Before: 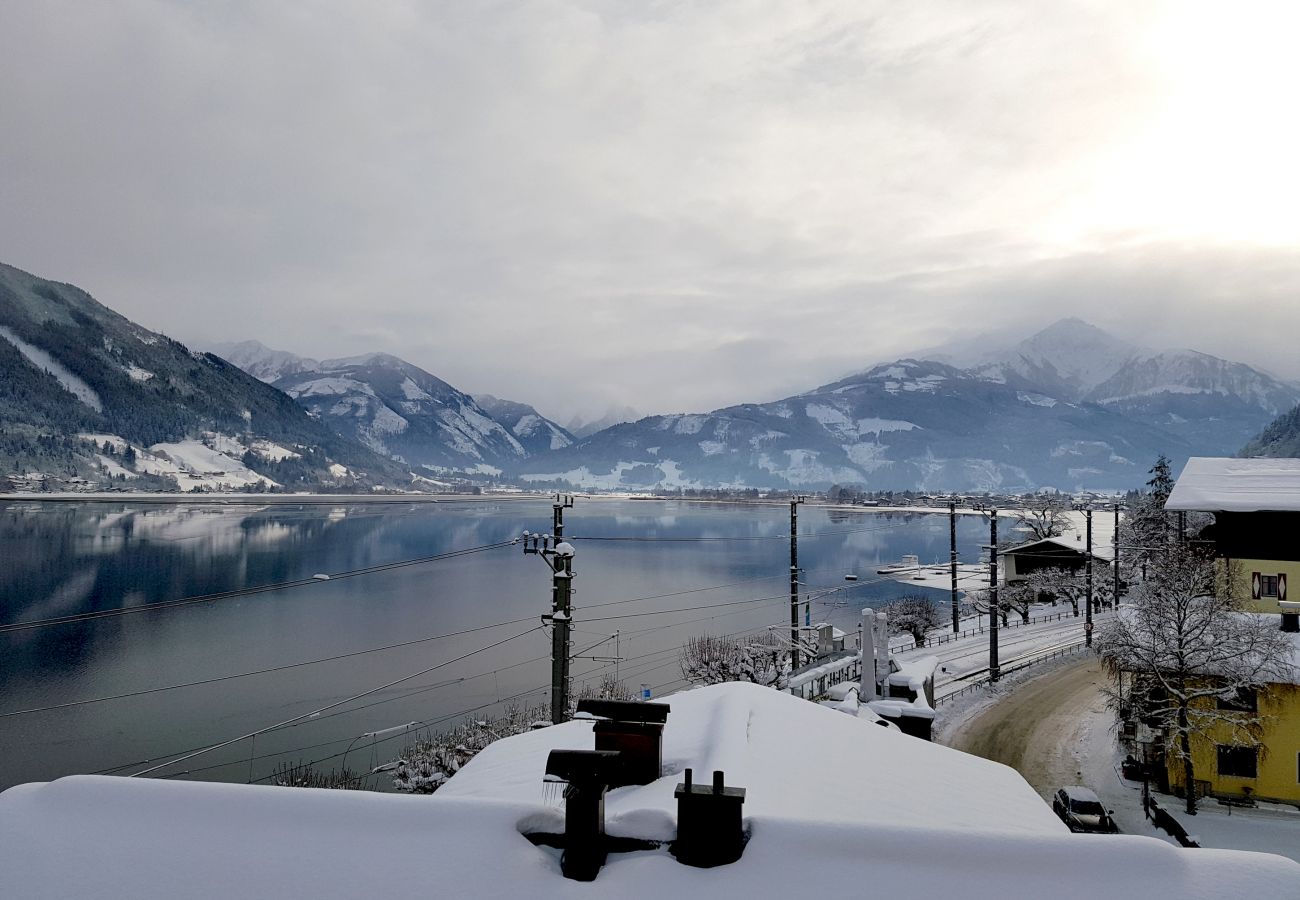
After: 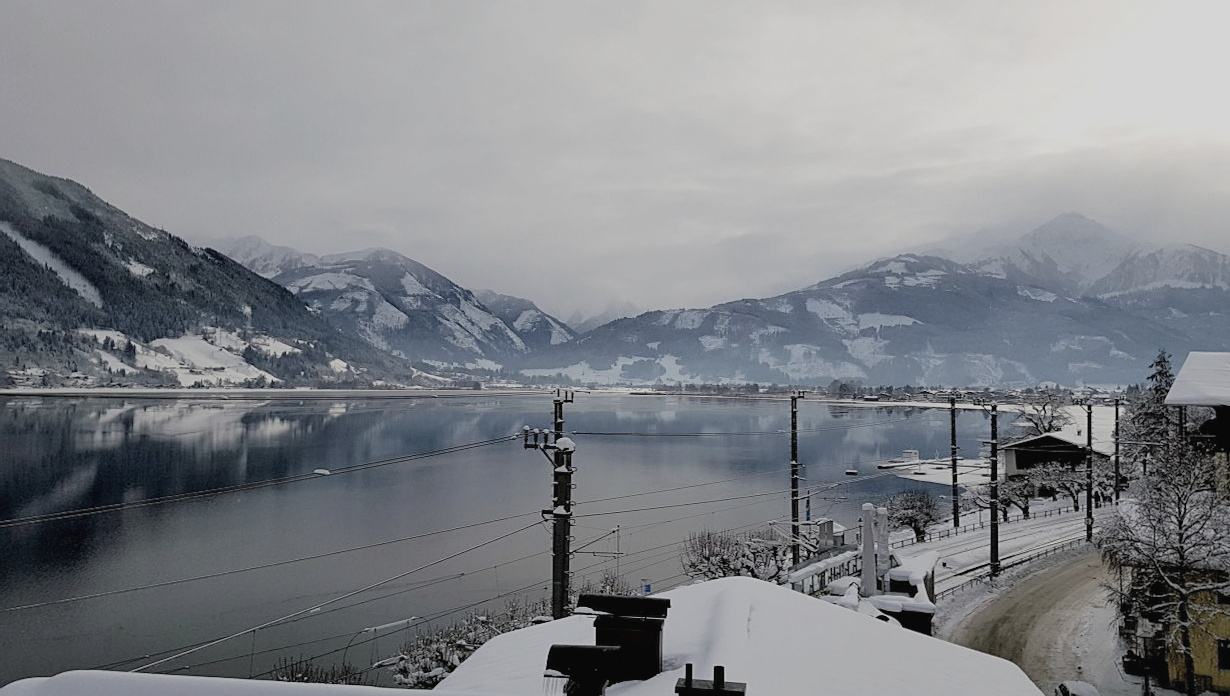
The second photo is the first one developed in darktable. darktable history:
filmic rgb: black relative exposure -16 EV, white relative exposure 4.95 EV, hardness 6.22, add noise in highlights 0, preserve chrominance luminance Y, color science v3 (2019), use custom middle-gray values true, iterations of high-quality reconstruction 0, contrast in highlights soft
contrast brightness saturation: contrast -0.041, saturation -0.394
sharpen: amount 0.201
crop and rotate: angle 0.039°, top 11.768%, right 5.422%, bottom 10.876%
